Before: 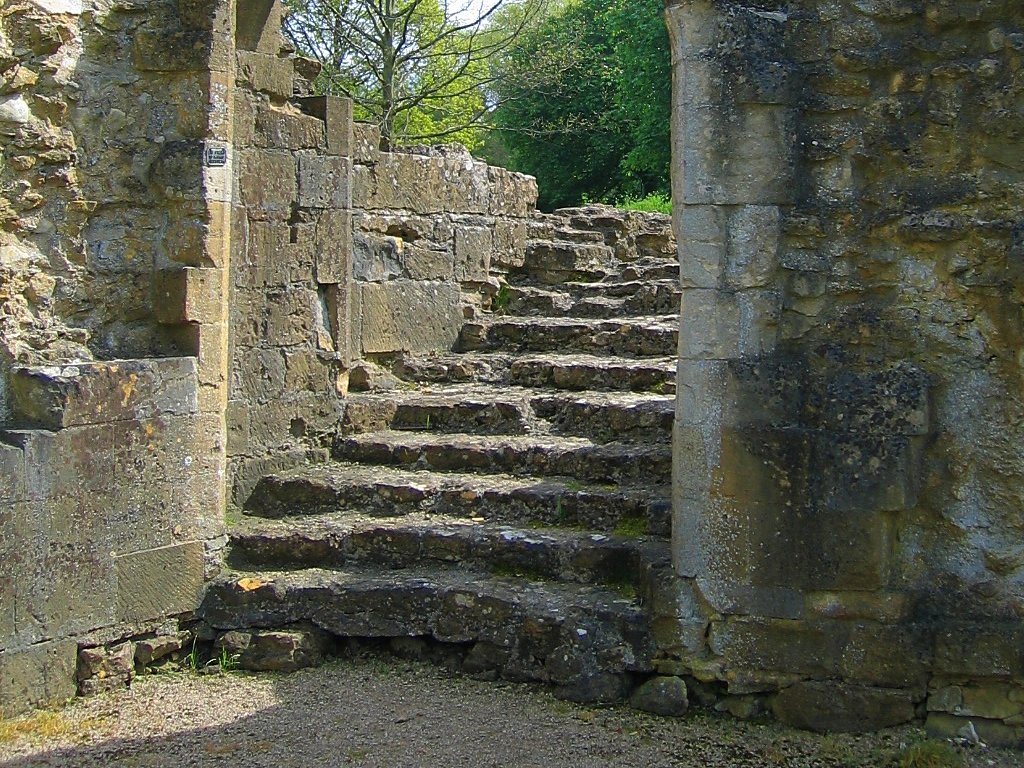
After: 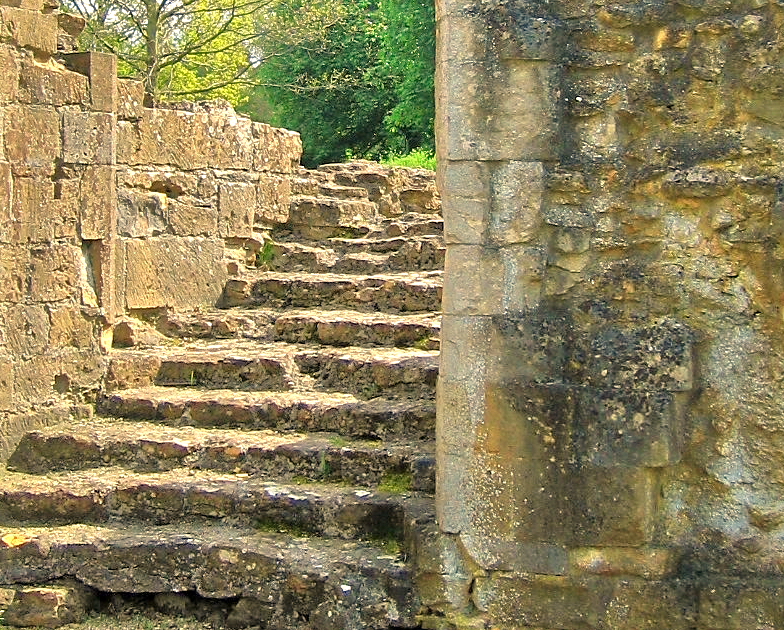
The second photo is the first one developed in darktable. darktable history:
crop: left 23.095%, top 5.827%, bottom 11.854%
local contrast: mode bilateral grid, contrast 20, coarseness 50, detail 120%, midtone range 0.2
tone equalizer: -7 EV 0.15 EV, -6 EV 0.6 EV, -5 EV 1.15 EV, -4 EV 1.33 EV, -3 EV 1.15 EV, -2 EV 0.6 EV, -1 EV 0.15 EV, mask exposure compensation -0.5 EV
exposure: exposure 0.564 EV, compensate highlight preservation false
contrast equalizer: octaves 7, y [[0.6 ×6], [0.55 ×6], [0 ×6], [0 ×6], [0 ×6]], mix 0.15
white balance: red 1.138, green 0.996, blue 0.812
